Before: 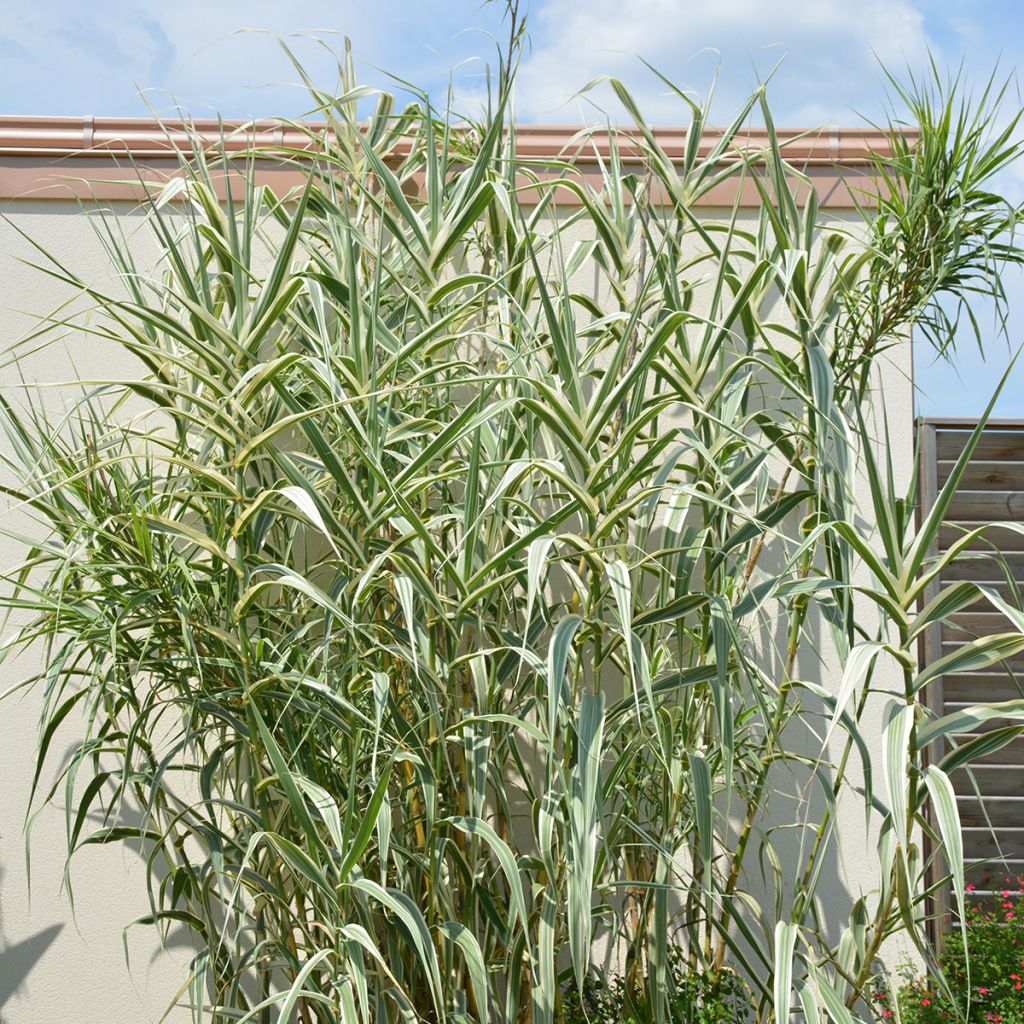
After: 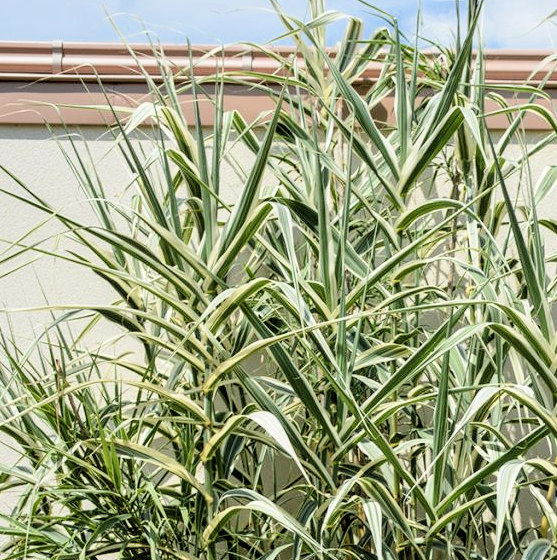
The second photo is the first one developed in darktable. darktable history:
crop and rotate: left 3.035%, top 7.421%, right 42.536%, bottom 37.828%
filmic rgb: black relative exposure -3.98 EV, white relative exposure 2.99 EV, threshold 3.04 EV, hardness 3.01, contrast 1.503, color science v6 (2022), enable highlight reconstruction true
local contrast: on, module defaults
exposure: compensate highlight preservation false
